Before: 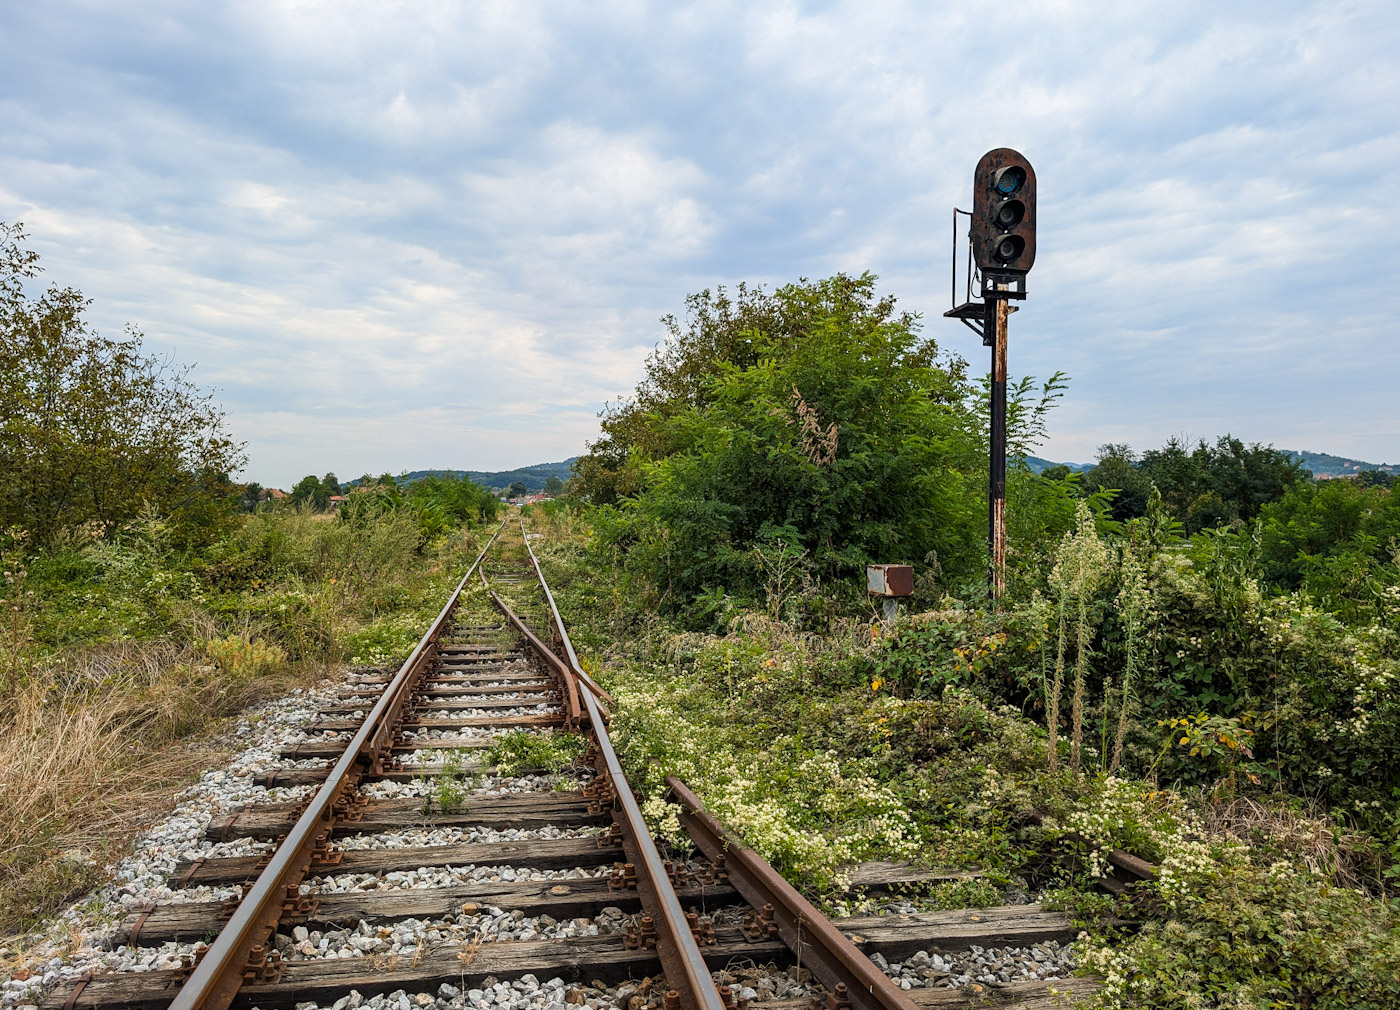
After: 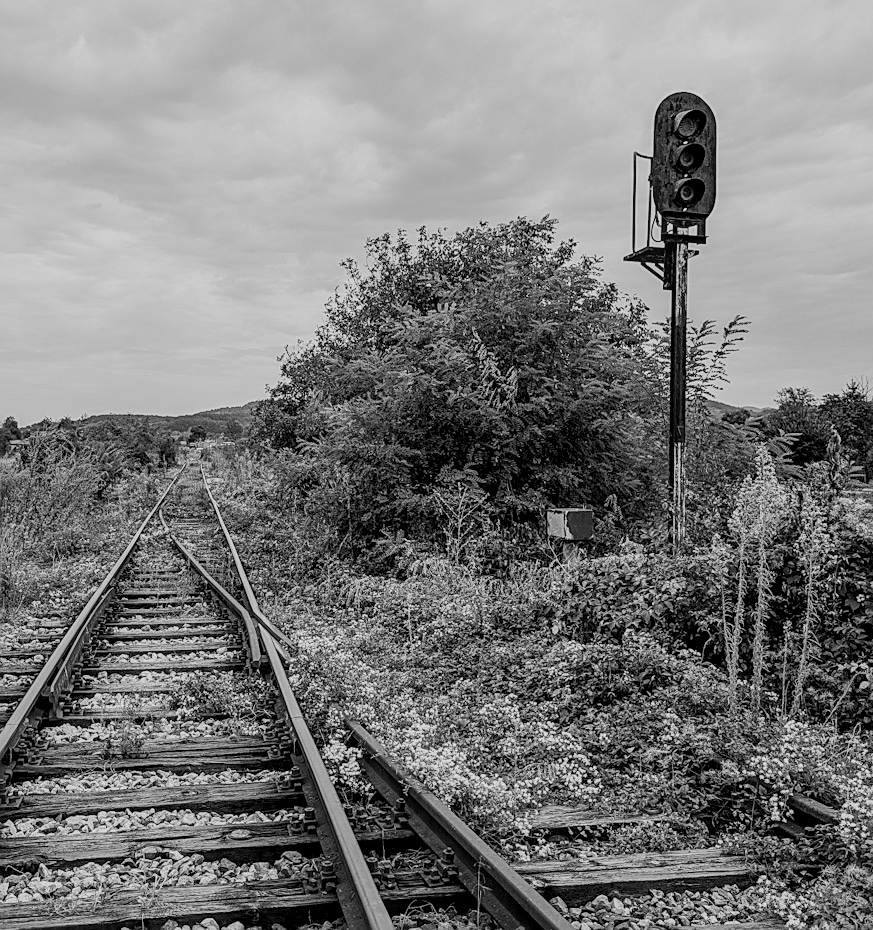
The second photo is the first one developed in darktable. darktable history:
filmic rgb: black relative exposure -7.65 EV, hardness 4.02, contrast 1.1, highlights saturation mix -30%
contrast brightness saturation: contrast 0.1, brightness 0.02, saturation 0.02
local contrast: detail 130%
crop and rotate: left 22.918%, top 5.629%, right 14.711%, bottom 2.247%
color balance rgb: shadows lift › chroma 1%, shadows lift › hue 113°, highlights gain › chroma 0.2%, highlights gain › hue 333°, perceptual saturation grading › global saturation 20%, perceptual saturation grading › highlights -50%, perceptual saturation grading › shadows 25%, contrast -20%
monochrome: on, module defaults
sharpen: on, module defaults
